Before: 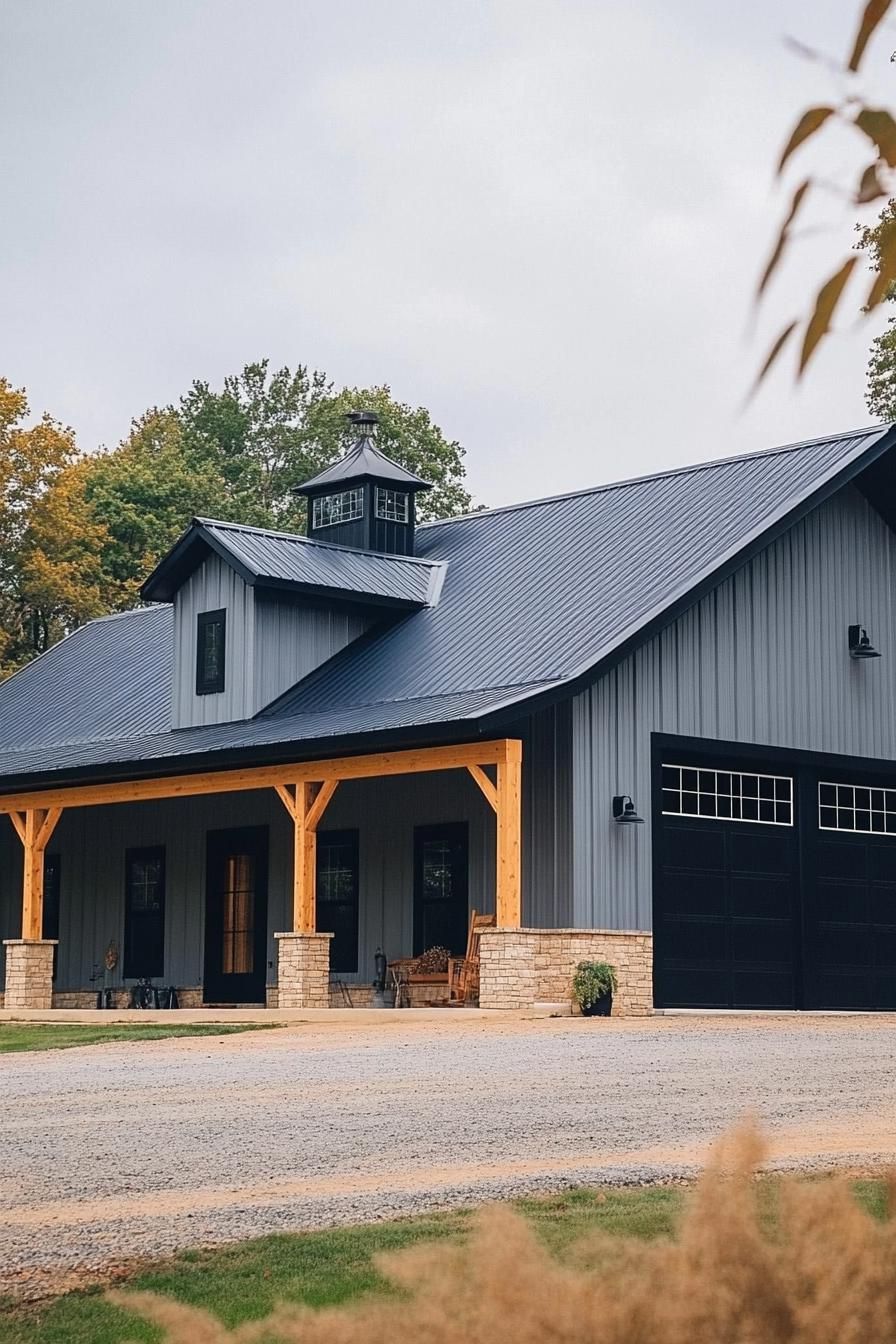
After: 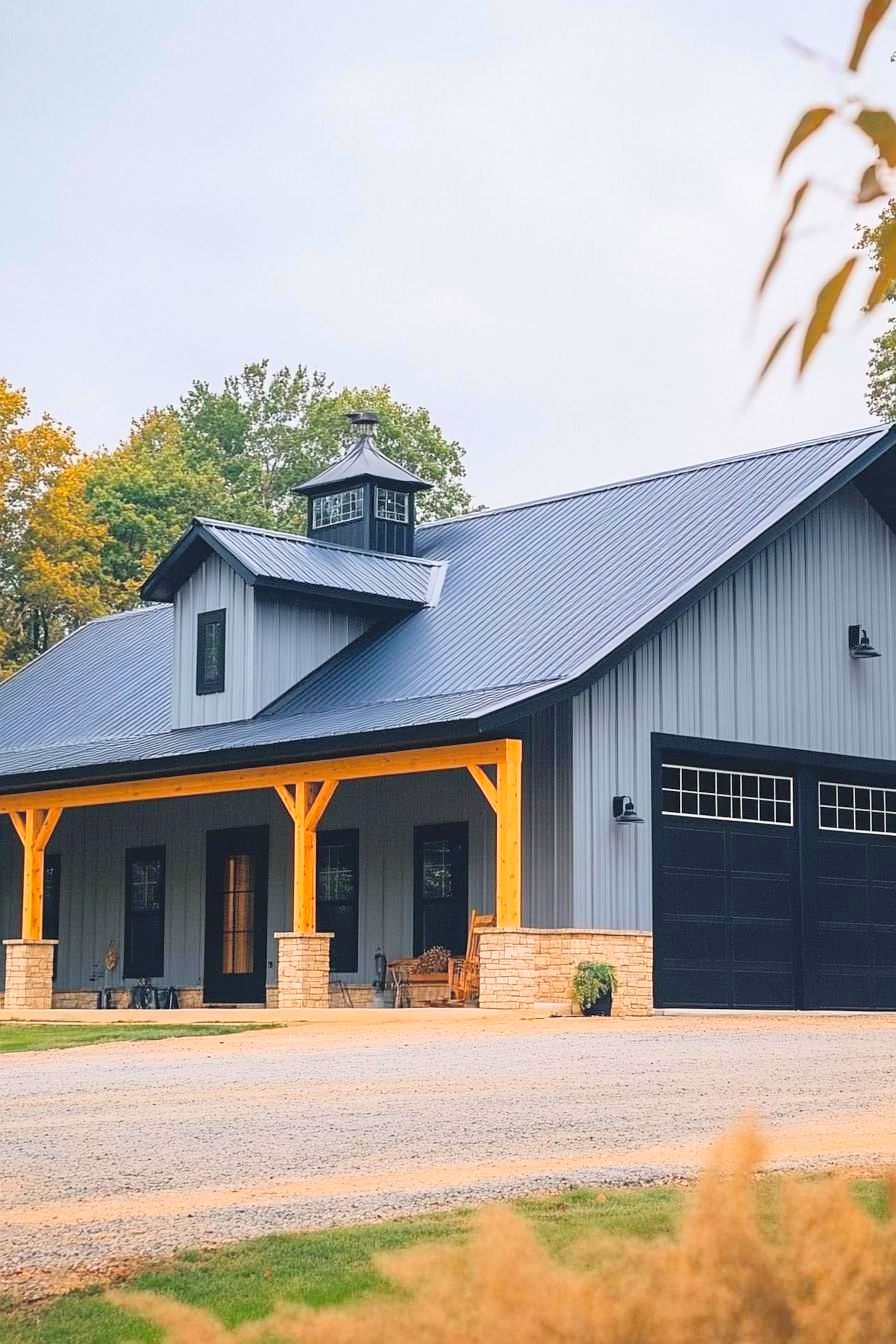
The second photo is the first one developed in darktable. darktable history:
contrast brightness saturation: contrast 0.1, brightness 0.3, saturation 0.14
color balance rgb: perceptual saturation grading › global saturation 20%, global vibrance 20%
